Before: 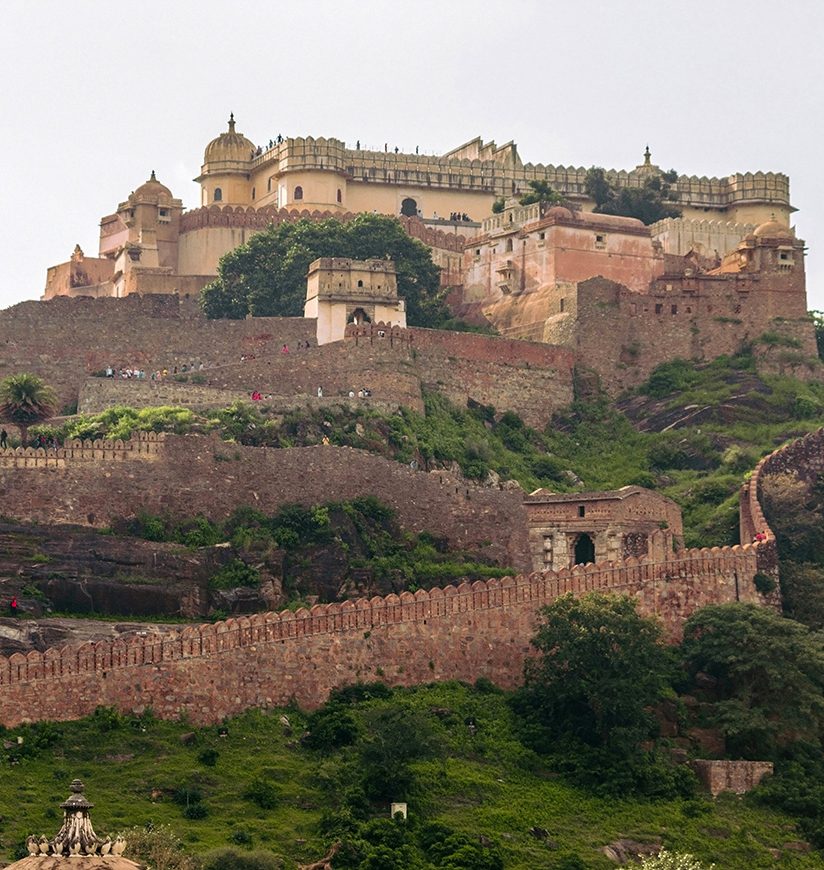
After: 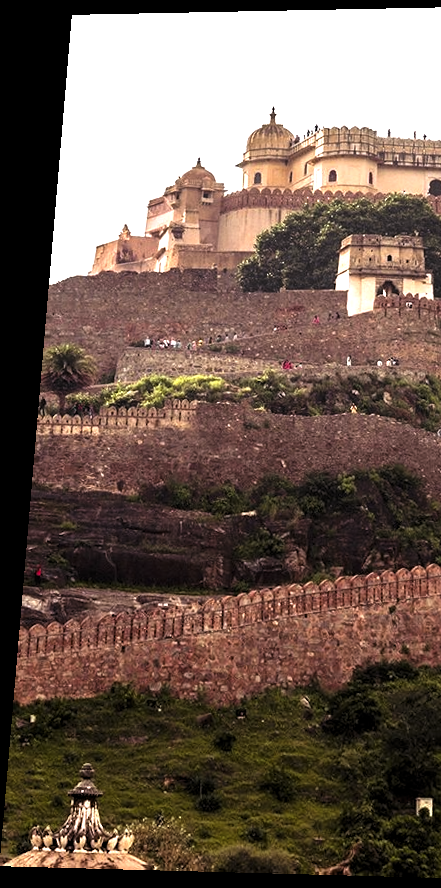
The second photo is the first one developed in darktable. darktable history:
levels: levels [0.044, 0.475, 0.791]
rotate and perspective: rotation 0.128°, lens shift (vertical) -0.181, lens shift (horizontal) -0.044, shear 0.001, automatic cropping off
rgb levels: mode RGB, independent channels, levels [[0, 0.474, 1], [0, 0.5, 1], [0, 0.5, 1]]
crop and rotate: left 0%, top 0%, right 50.845%
